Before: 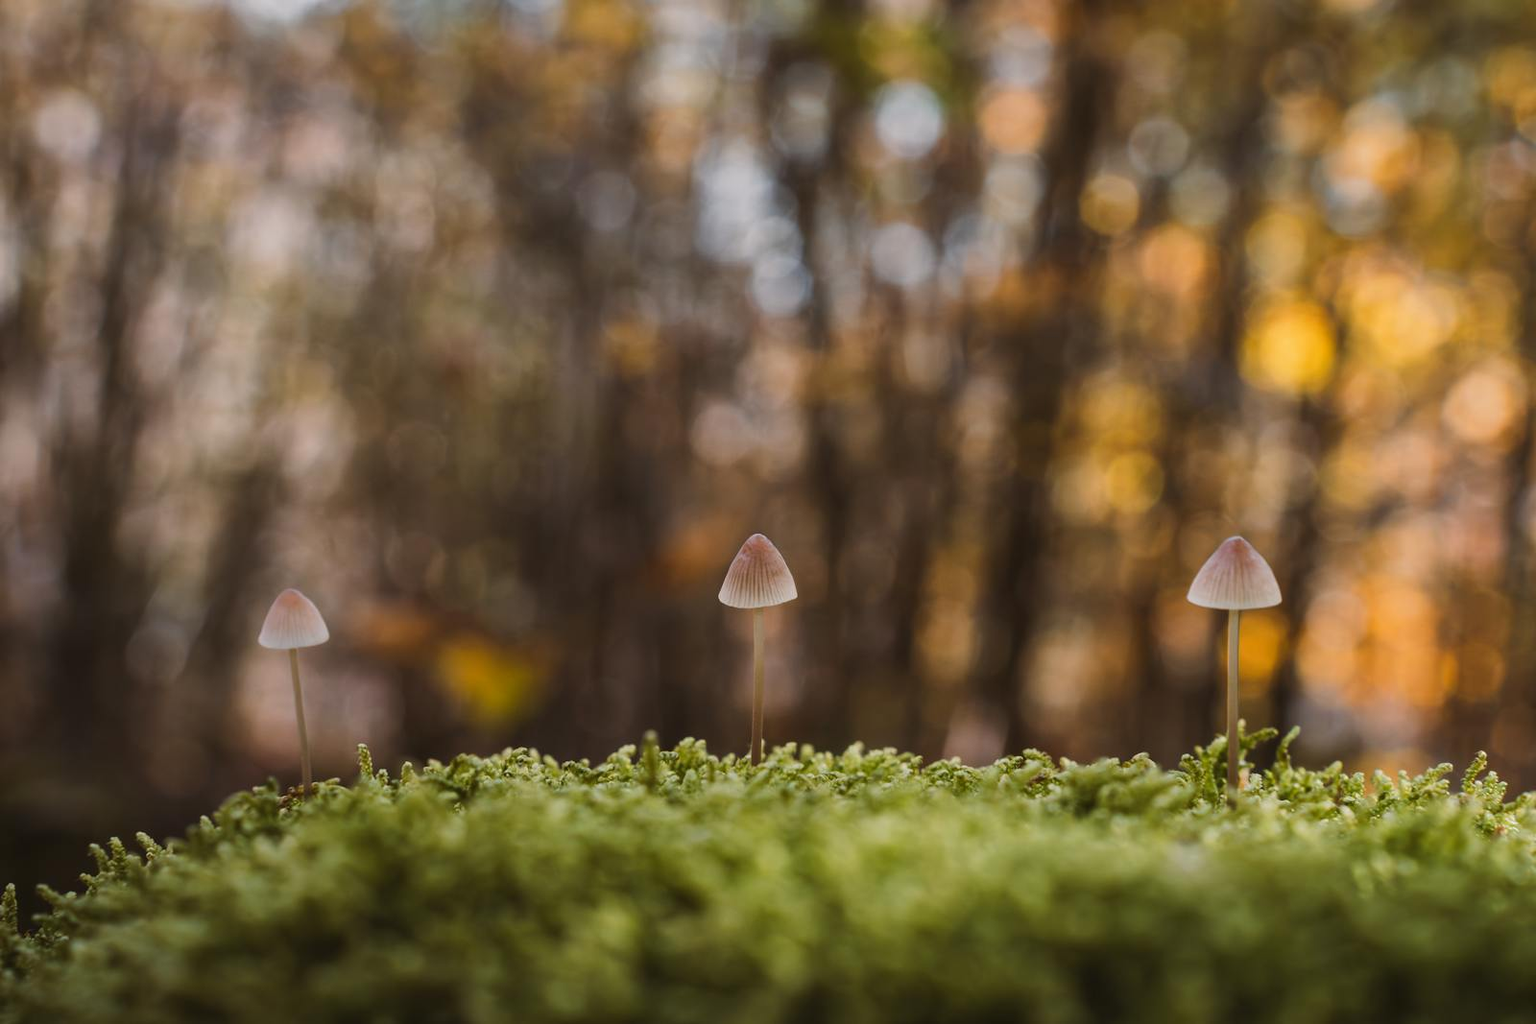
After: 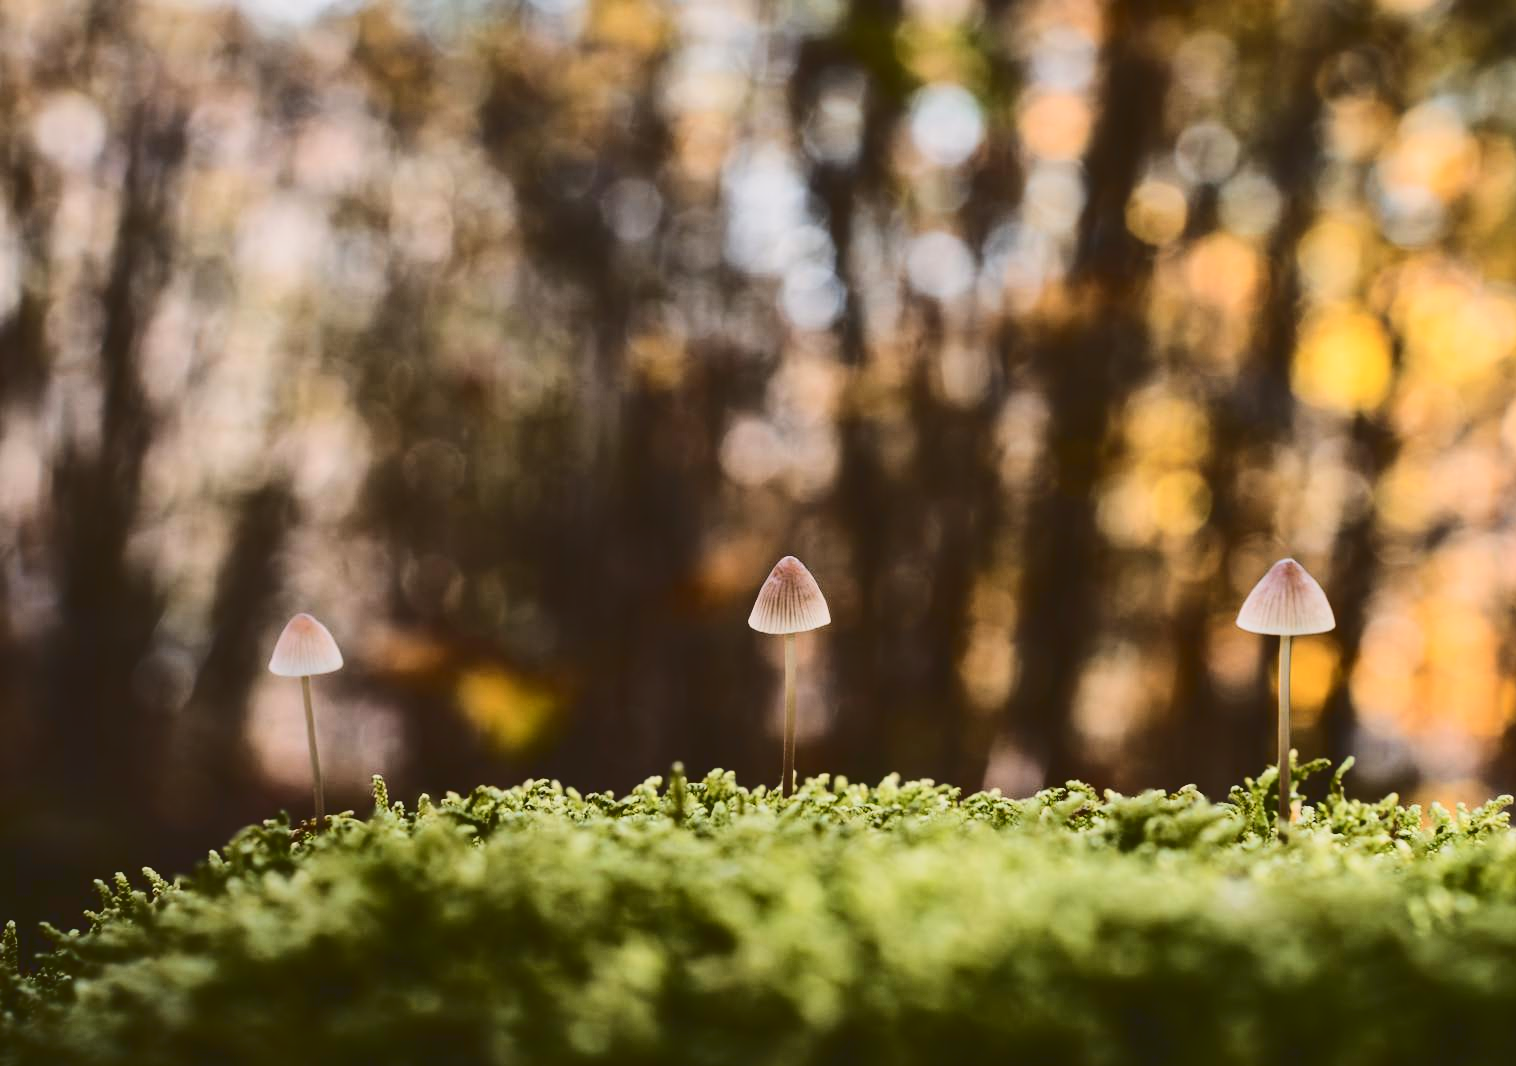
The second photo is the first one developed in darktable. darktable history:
base curve: curves: ch0 [(0, 0.024) (0.055, 0.065) (0.121, 0.166) (0.236, 0.319) (0.693, 0.726) (1, 1)]
crop and rotate: right 5.228%
contrast brightness saturation: contrast 0.295
